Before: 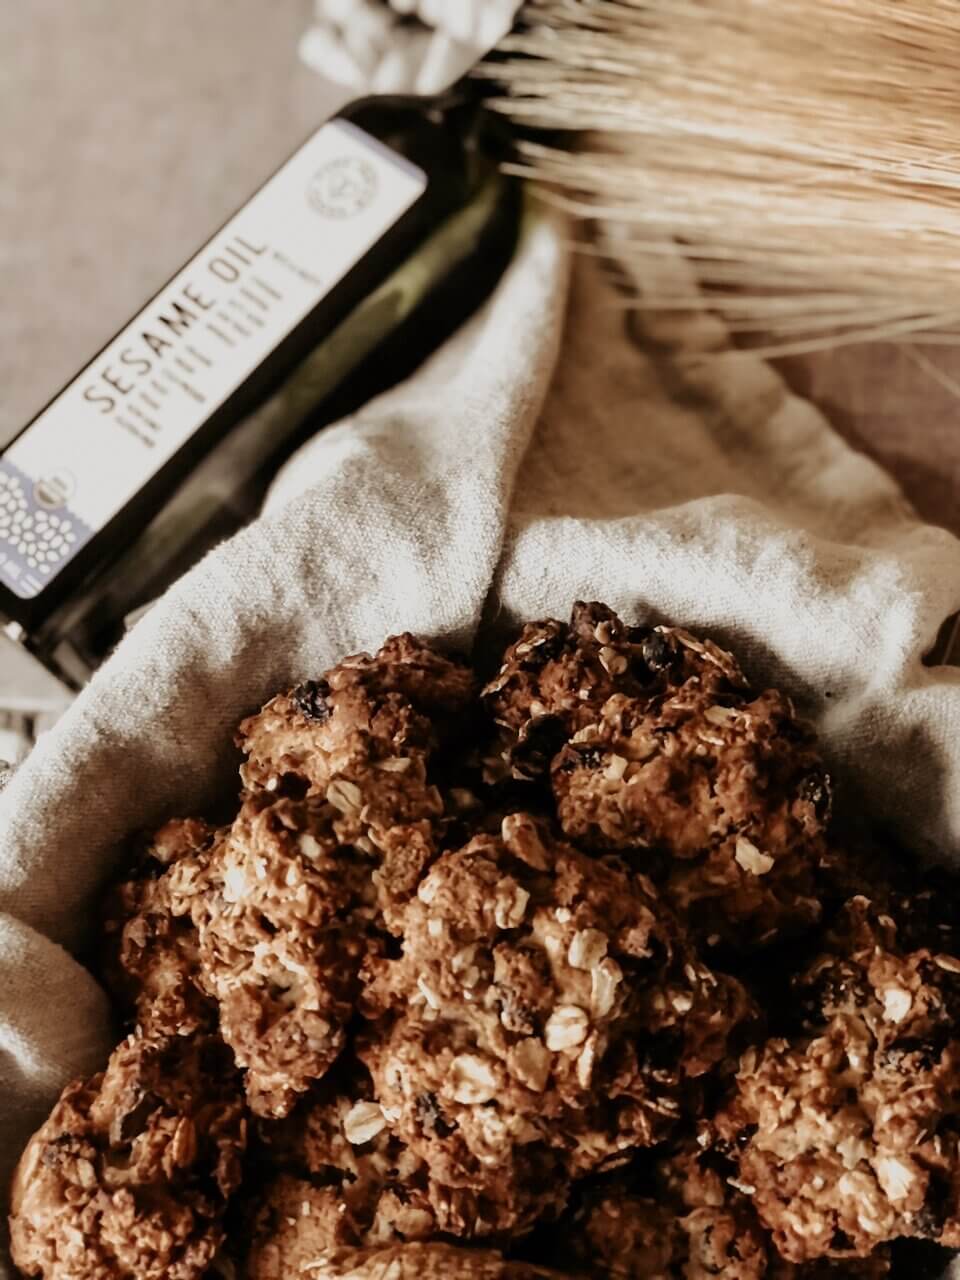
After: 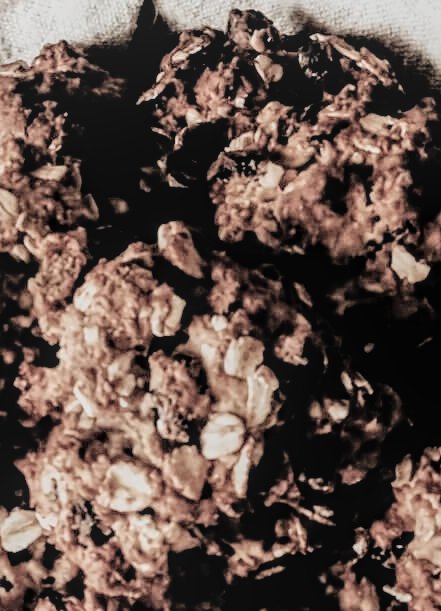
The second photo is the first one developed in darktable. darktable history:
local contrast: highlights 74%, shadows 55%, detail 176%, midtone range 0.207
tone equalizer: -8 EV 0.004 EV, -7 EV -0.04 EV, -6 EV 0.042 EV, -5 EV 0.032 EV, -4 EV 0.244 EV, -3 EV 0.624 EV, -2 EV 0.569 EV, -1 EV 0.182 EV, +0 EV 0.051 EV
crop: left 35.865%, top 46.317%, right 18.157%, bottom 5.891%
exposure: black level correction 0.002, exposure 0.298 EV, compensate exposure bias true, compensate highlight preservation false
filmic rgb: black relative exposure -5.09 EV, white relative exposure 3.98 EV, hardness 2.9, contrast 1.394, highlights saturation mix -20.15%, color science v4 (2020)
